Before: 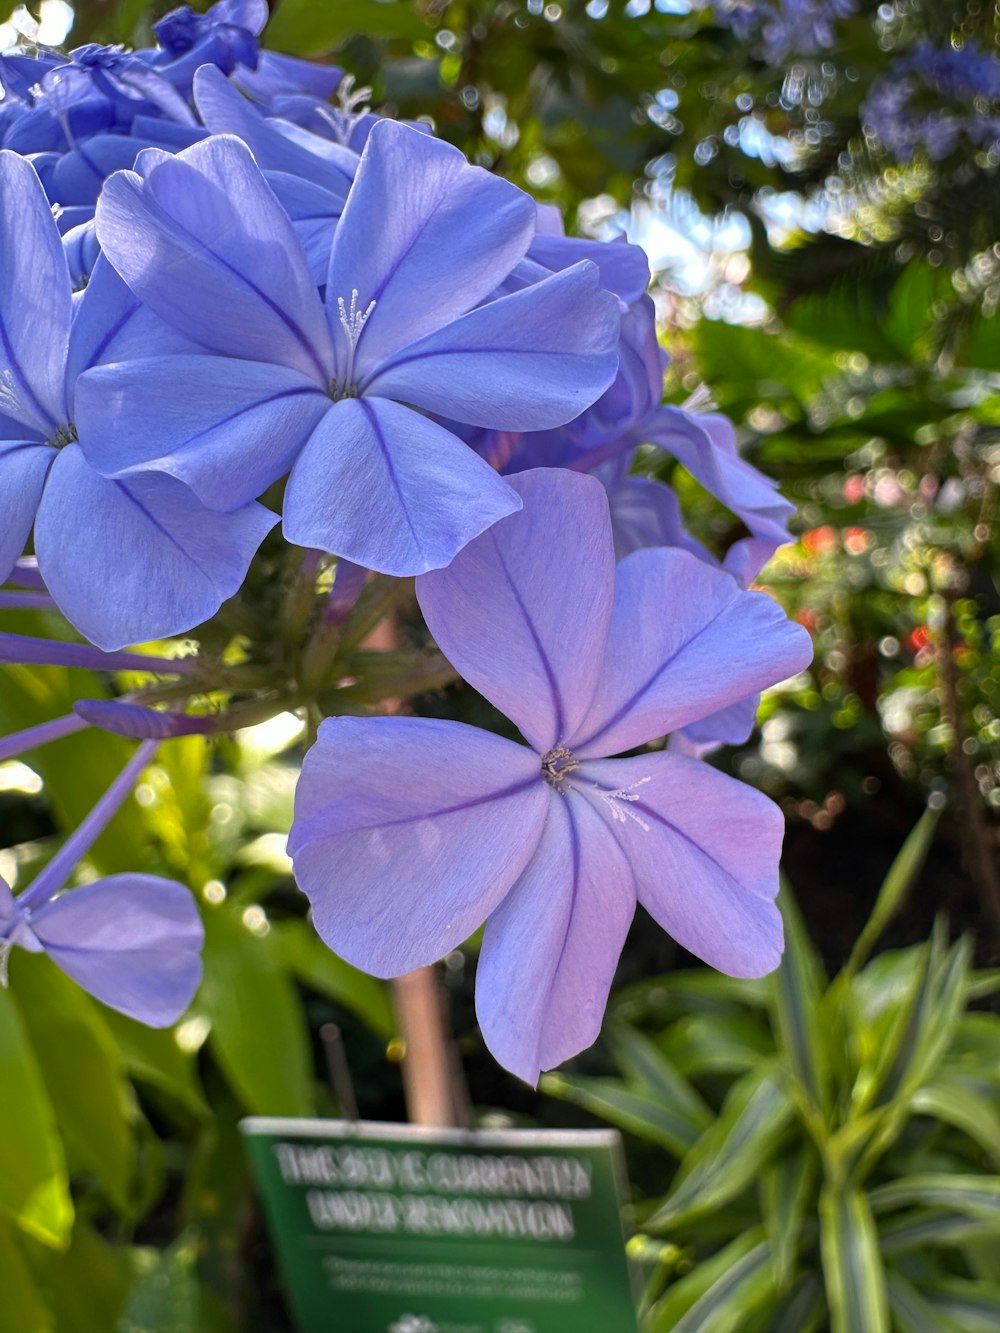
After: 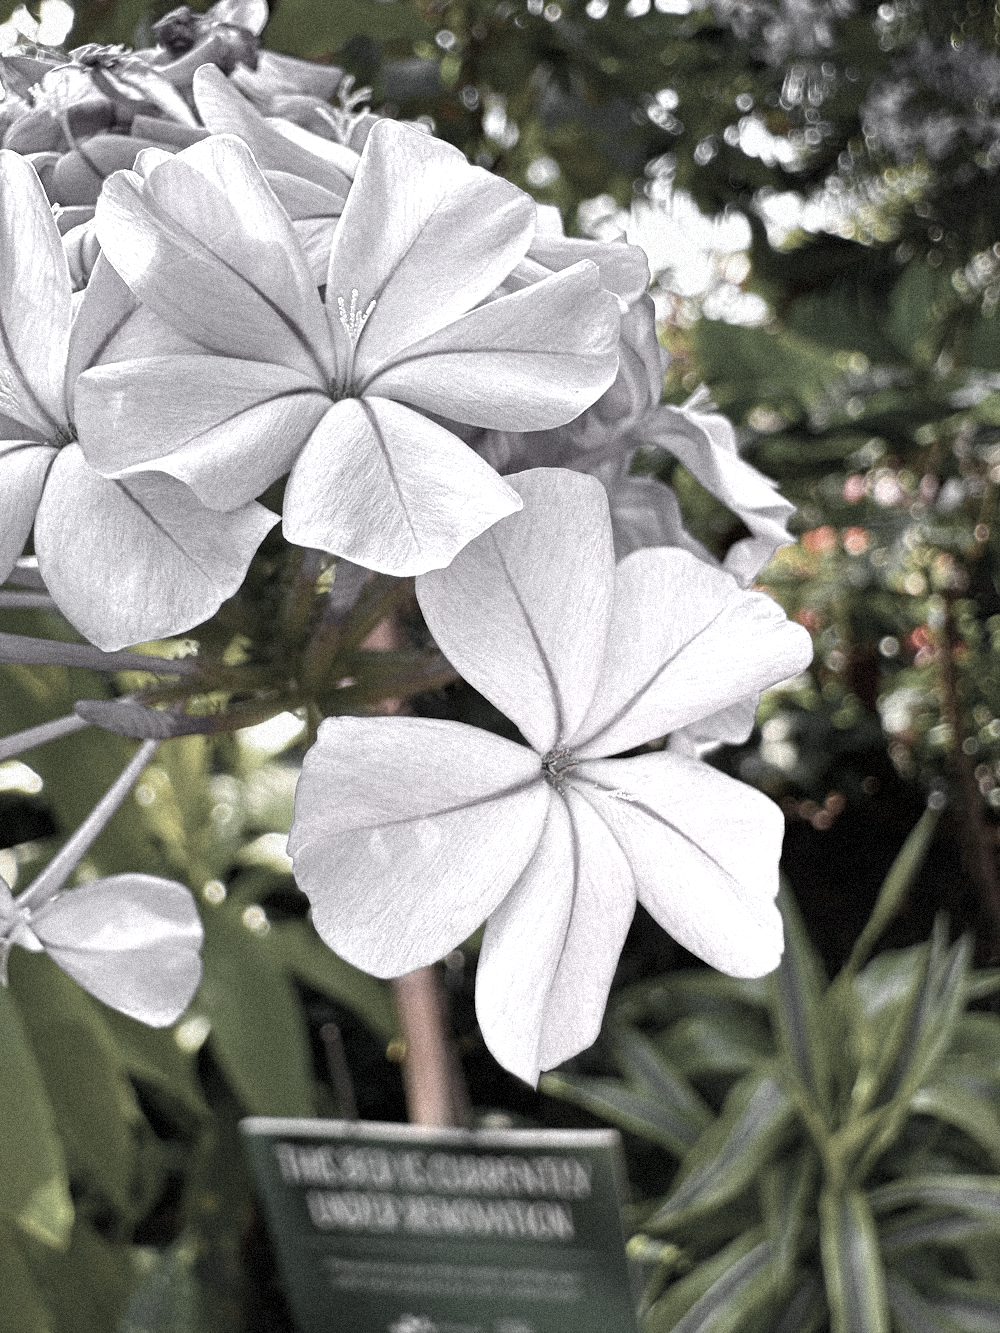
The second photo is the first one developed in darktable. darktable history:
color zones: curves: ch0 [(0, 0.613) (0.01, 0.613) (0.245, 0.448) (0.498, 0.529) (0.642, 0.665) (0.879, 0.777) (0.99, 0.613)]; ch1 [(0, 0.035) (0.121, 0.189) (0.259, 0.197) (0.415, 0.061) (0.589, 0.022) (0.732, 0.022) (0.857, 0.026) (0.991, 0.053)]
color balance rgb: linear chroma grading › global chroma 15%, perceptual saturation grading › global saturation 30%
color contrast: blue-yellow contrast 0.7
grain: coarseness 9.38 ISO, strength 34.99%, mid-tones bias 0%
